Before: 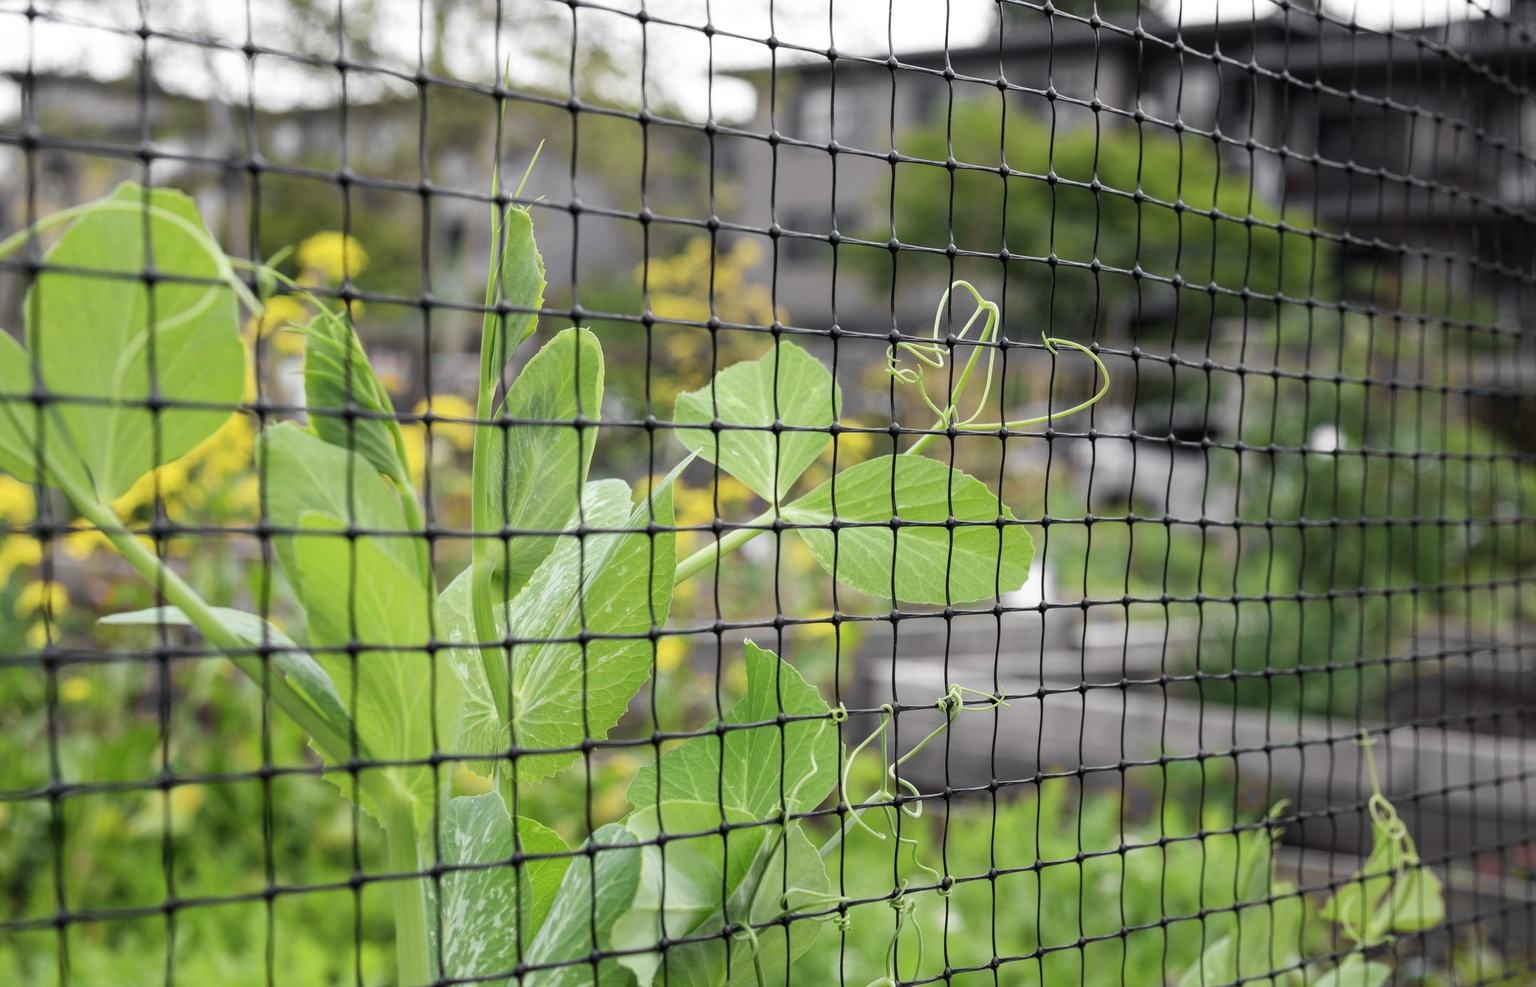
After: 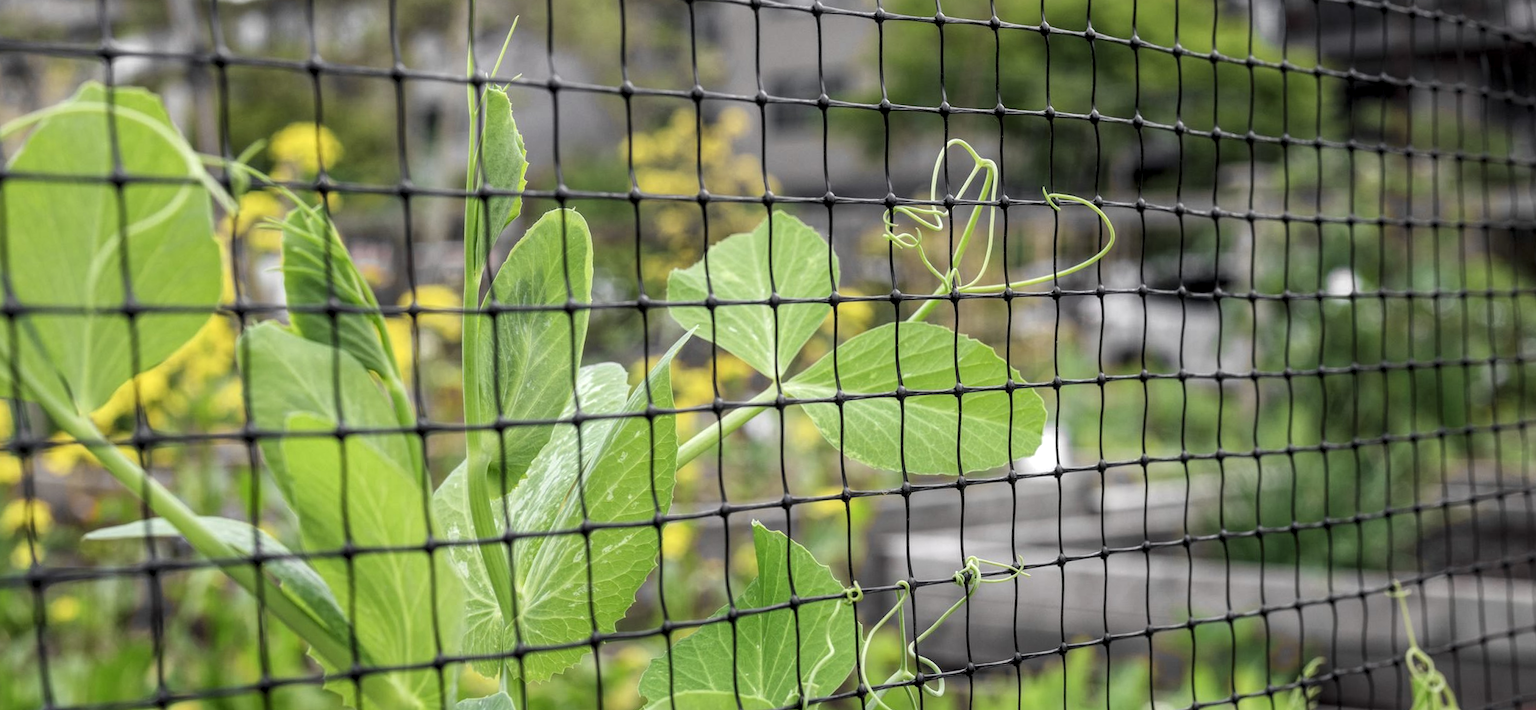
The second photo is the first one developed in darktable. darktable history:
local contrast: highlights 99%, shadows 86%, detail 160%, midtone range 0.2
rotate and perspective: rotation -3°, crop left 0.031, crop right 0.968, crop top 0.07, crop bottom 0.93
crop: top 11.038%, bottom 13.962%
